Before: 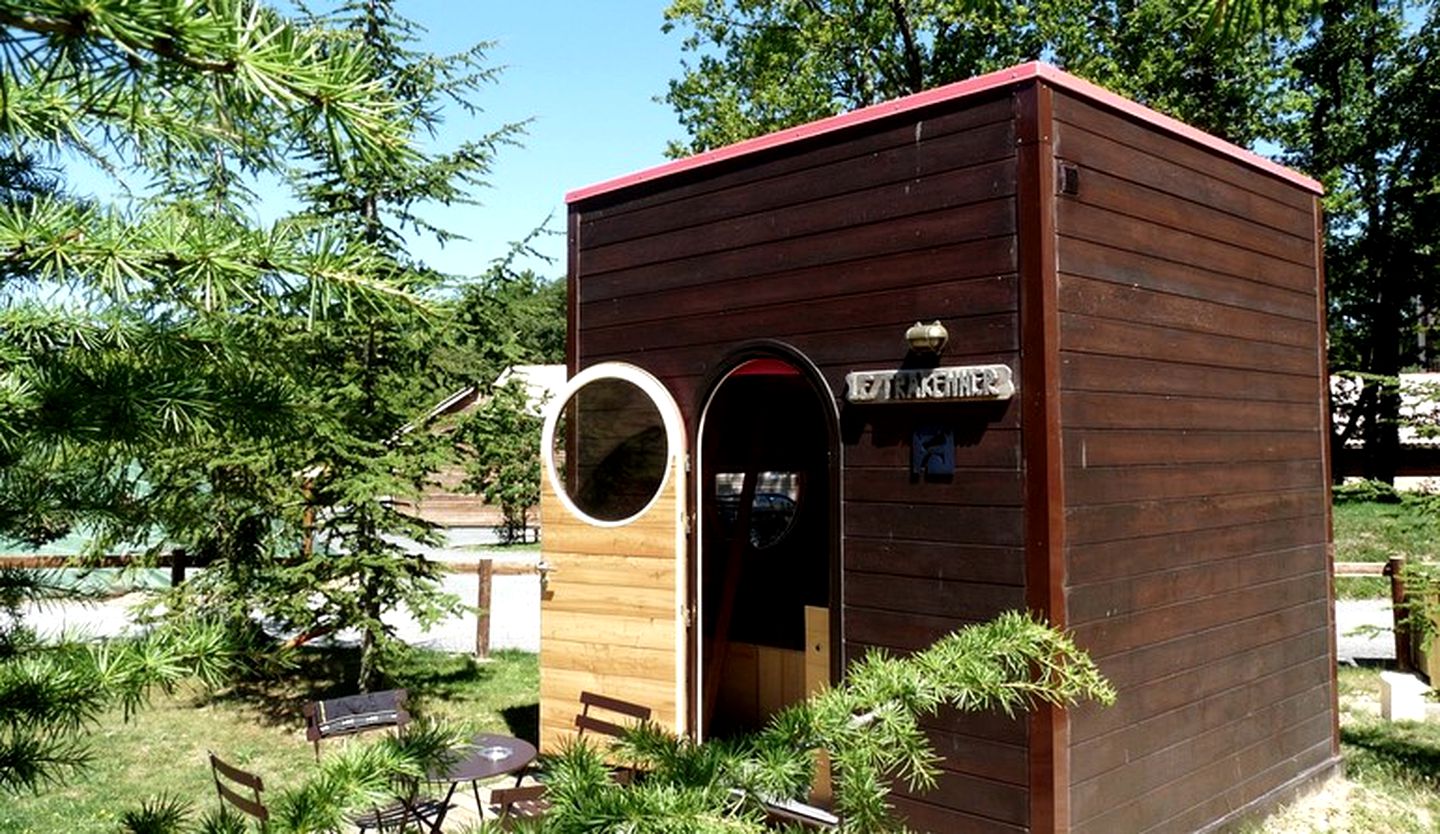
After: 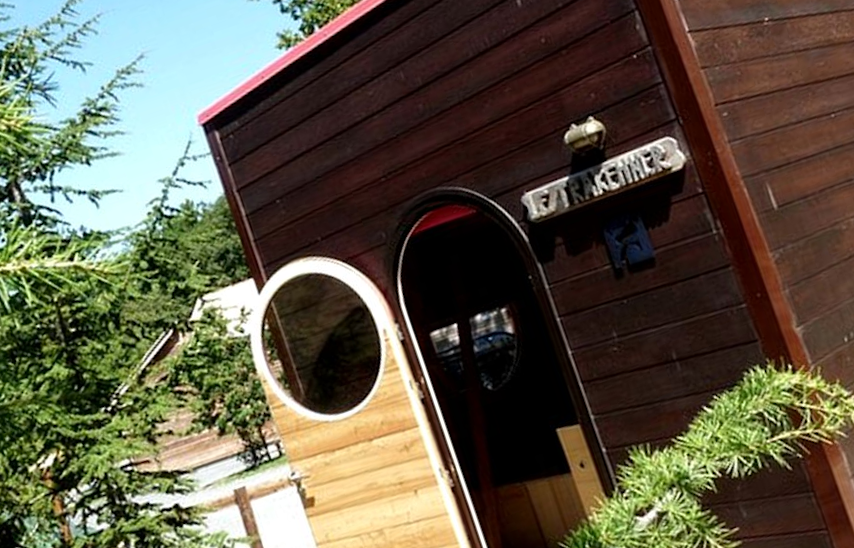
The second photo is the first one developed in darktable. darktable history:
crop and rotate: angle 18.77°, left 6.746%, right 4.07%, bottom 1.105%
